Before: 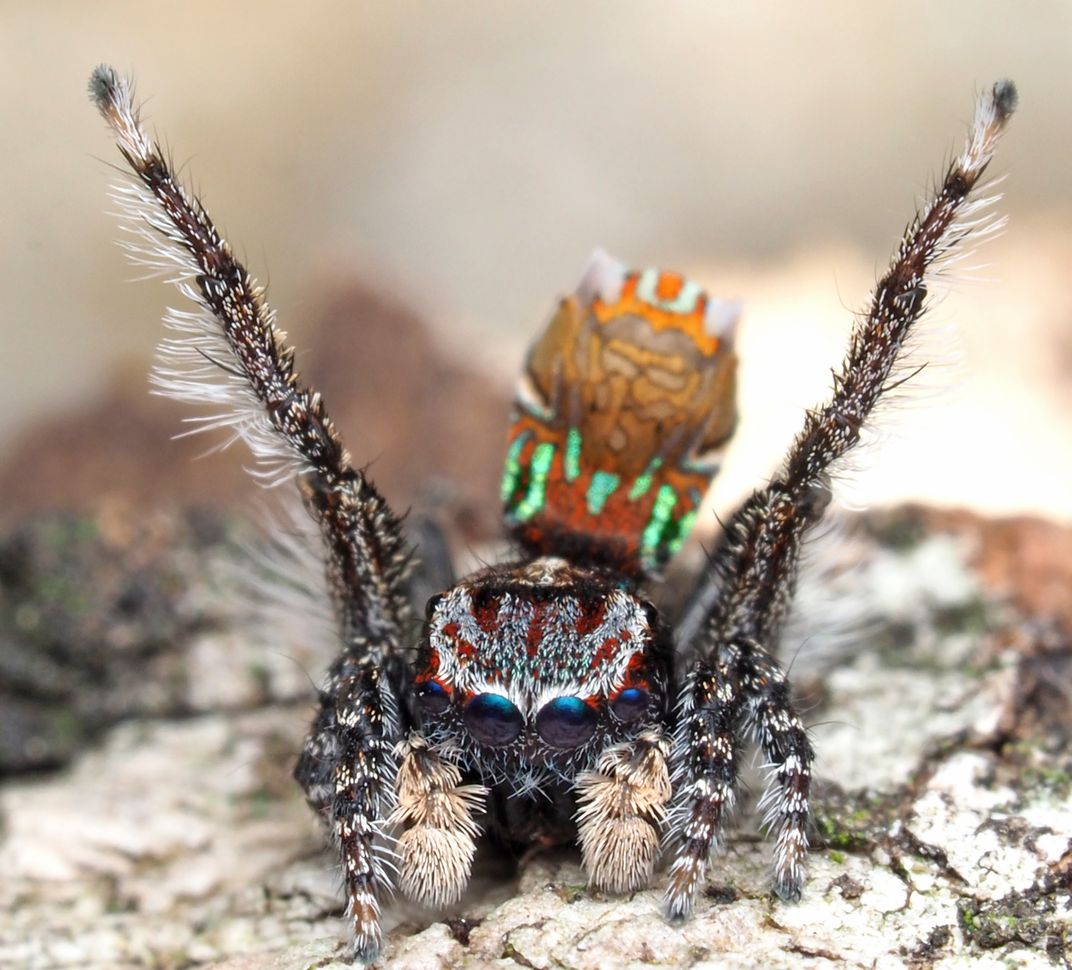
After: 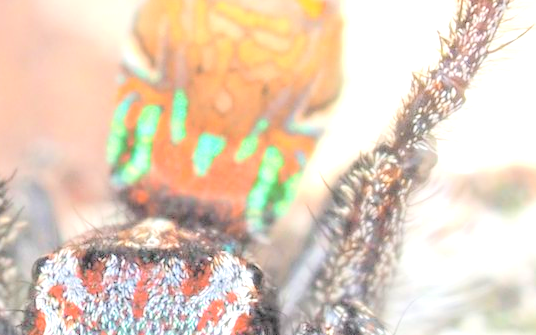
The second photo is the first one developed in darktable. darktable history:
crop: left 36.847%, top 34.868%, right 13.117%, bottom 30.568%
exposure: black level correction 0, exposure 0.892 EV, compensate exposure bias true, compensate highlight preservation false
contrast brightness saturation: brightness 0.982
color correction: highlights b* -0.027
velvia: strength 14.7%
